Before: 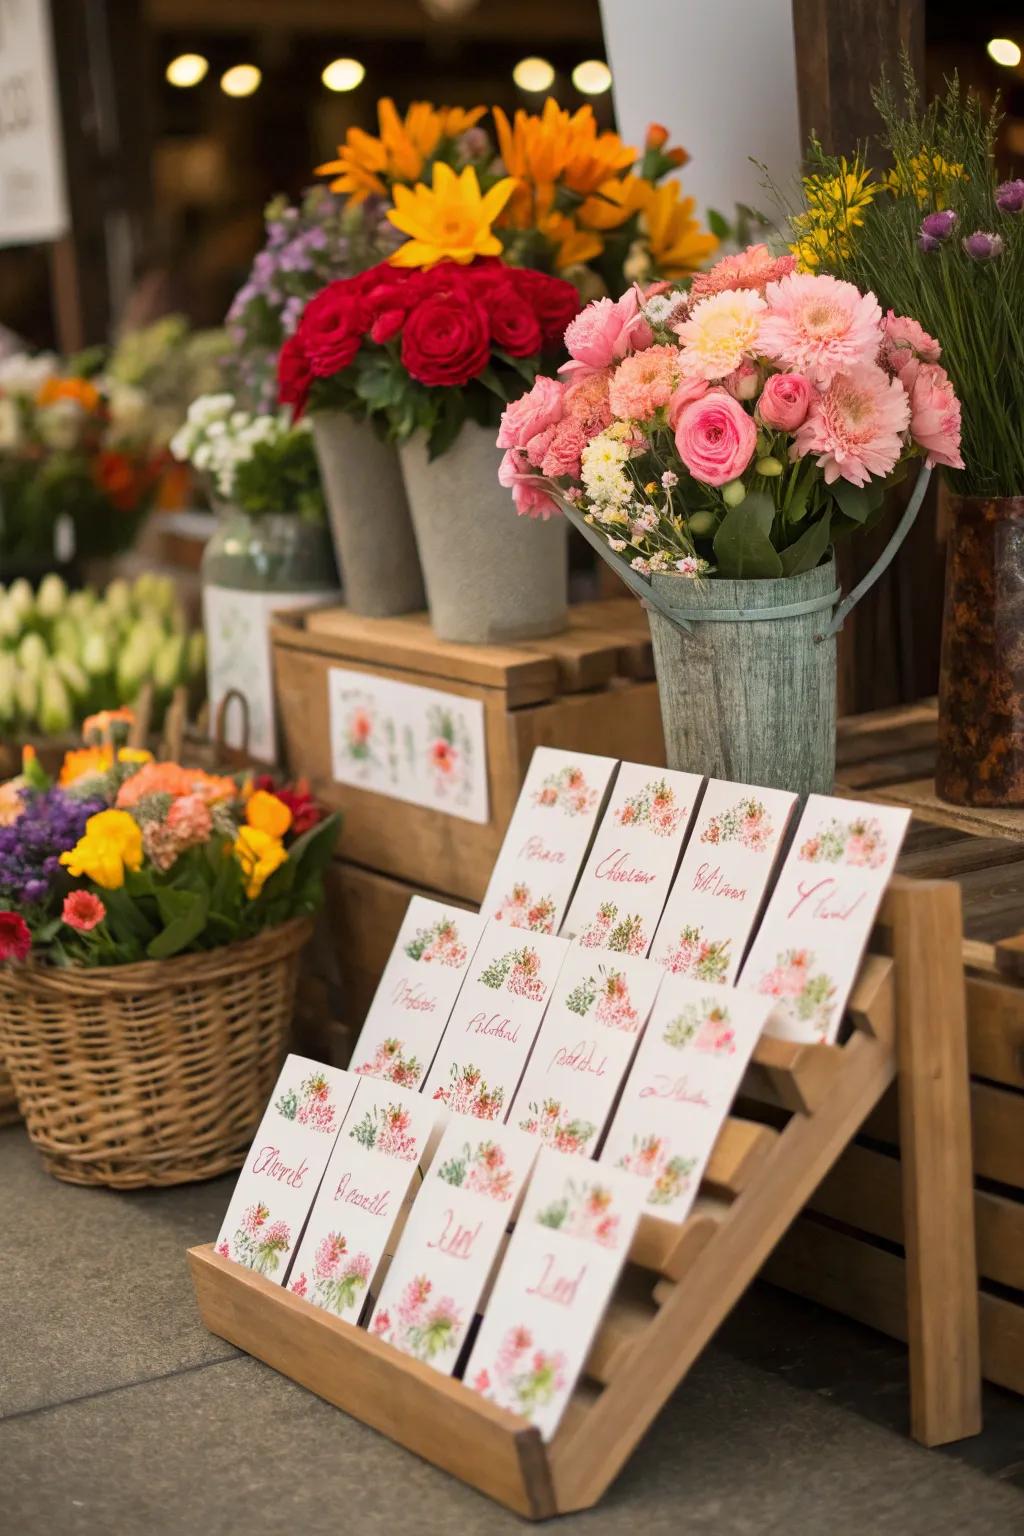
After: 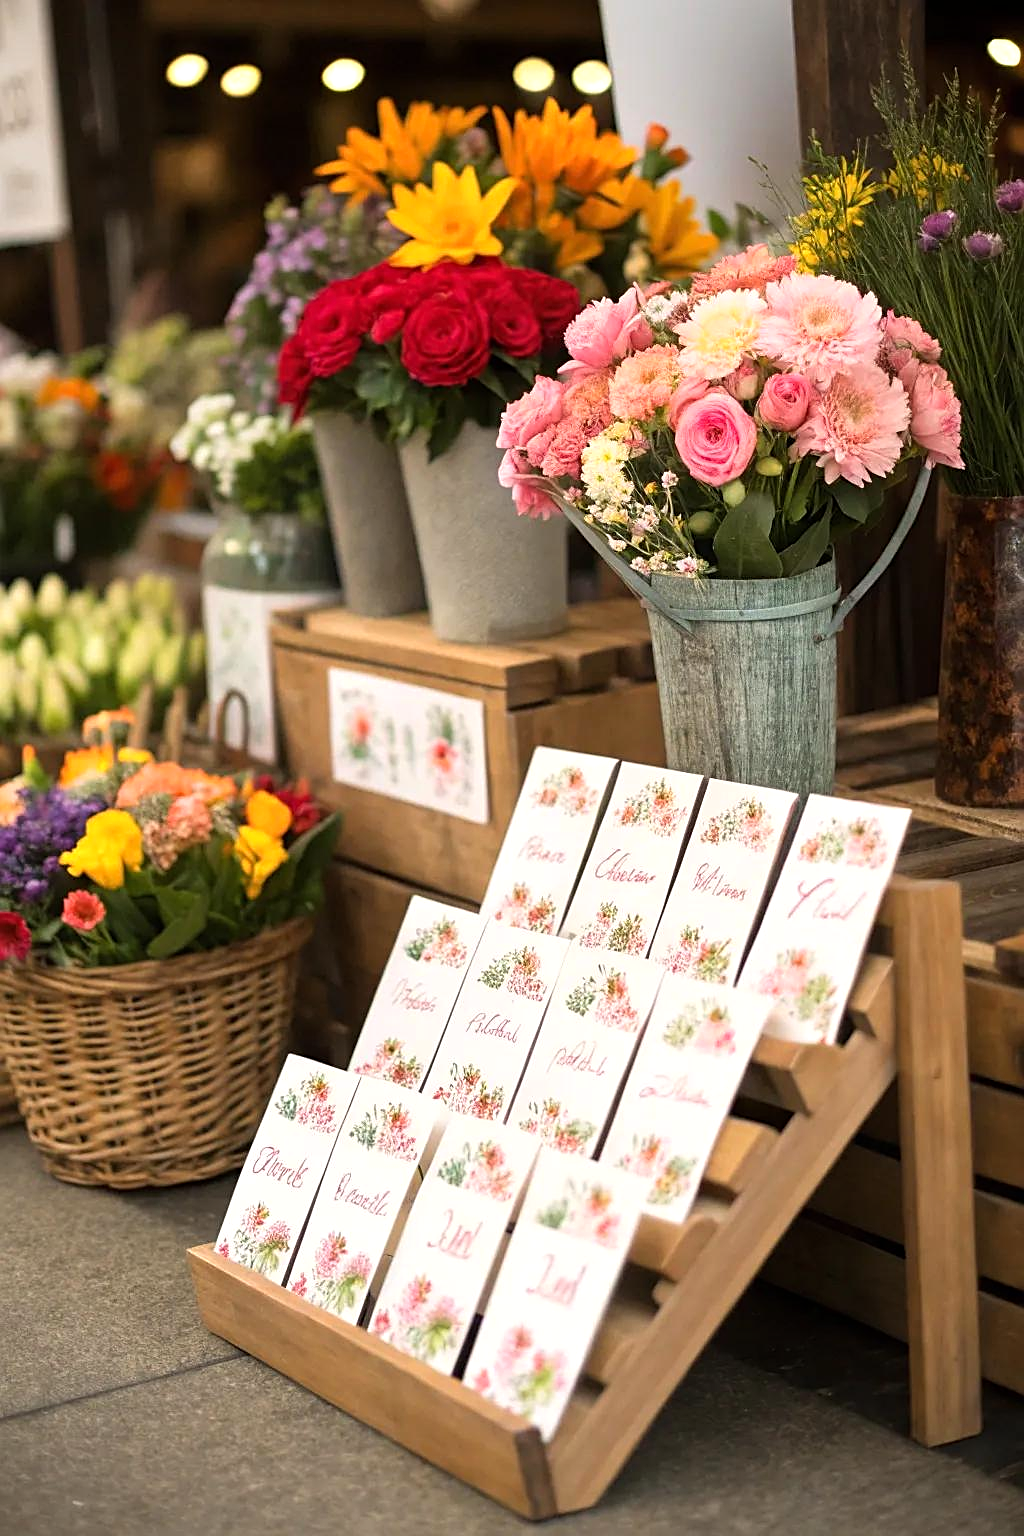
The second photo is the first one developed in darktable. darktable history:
tone equalizer: -8 EV -0.419 EV, -7 EV -0.419 EV, -6 EV -0.296 EV, -5 EV -0.229 EV, -3 EV 0.188 EV, -2 EV 0.322 EV, -1 EV 0.392 EV, +0 EV 0.405 EV
sharpen: on, module defaults
